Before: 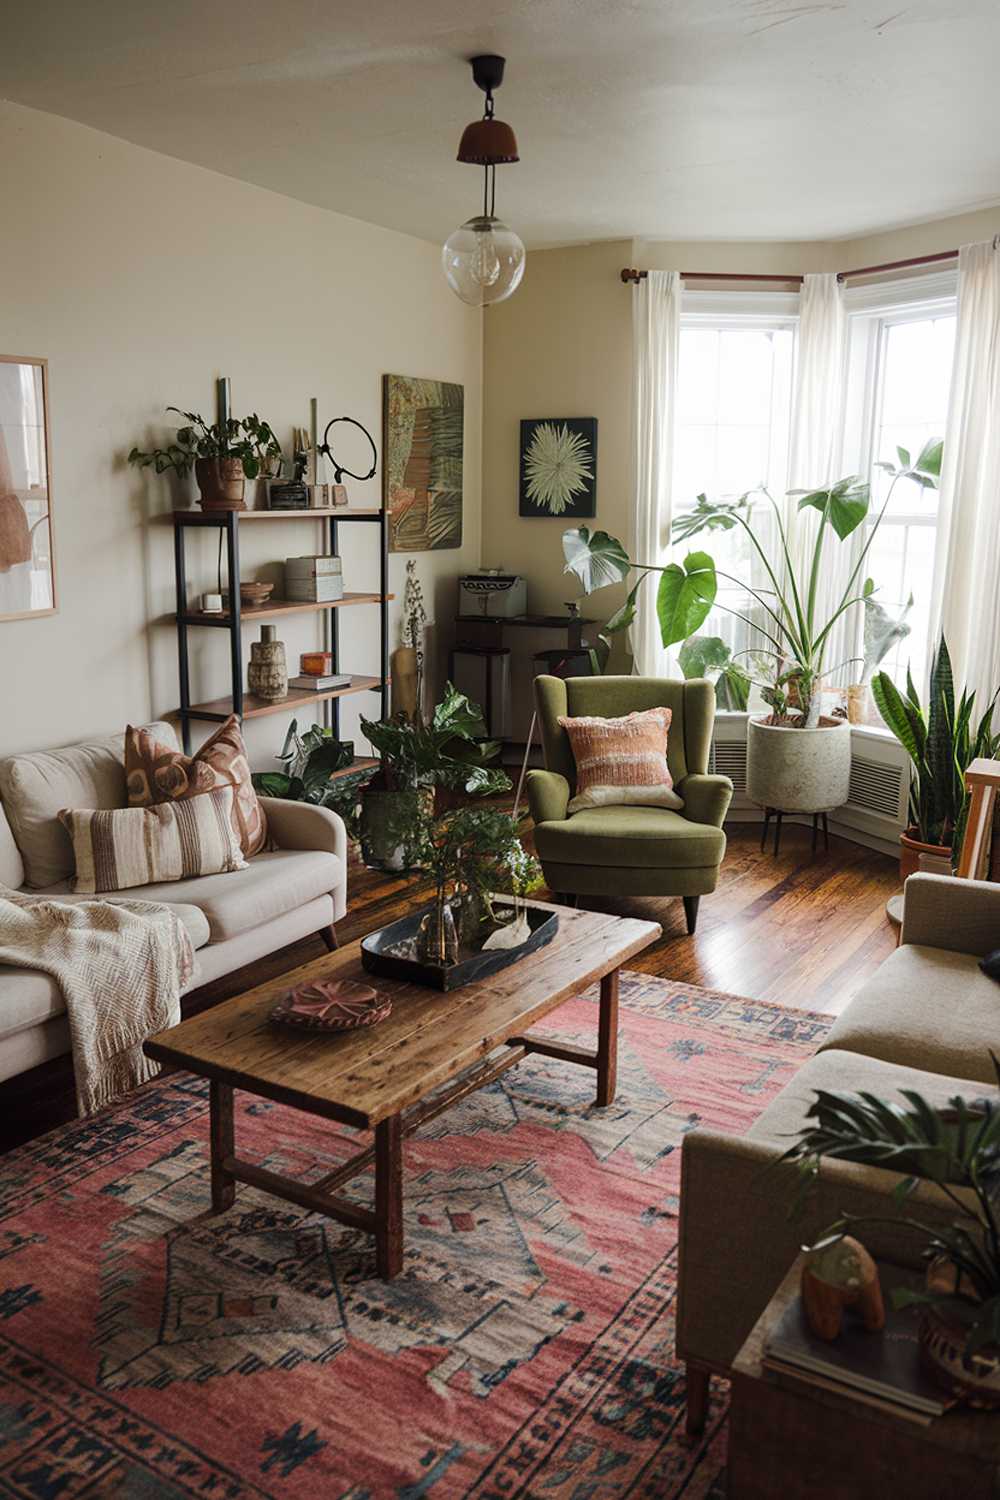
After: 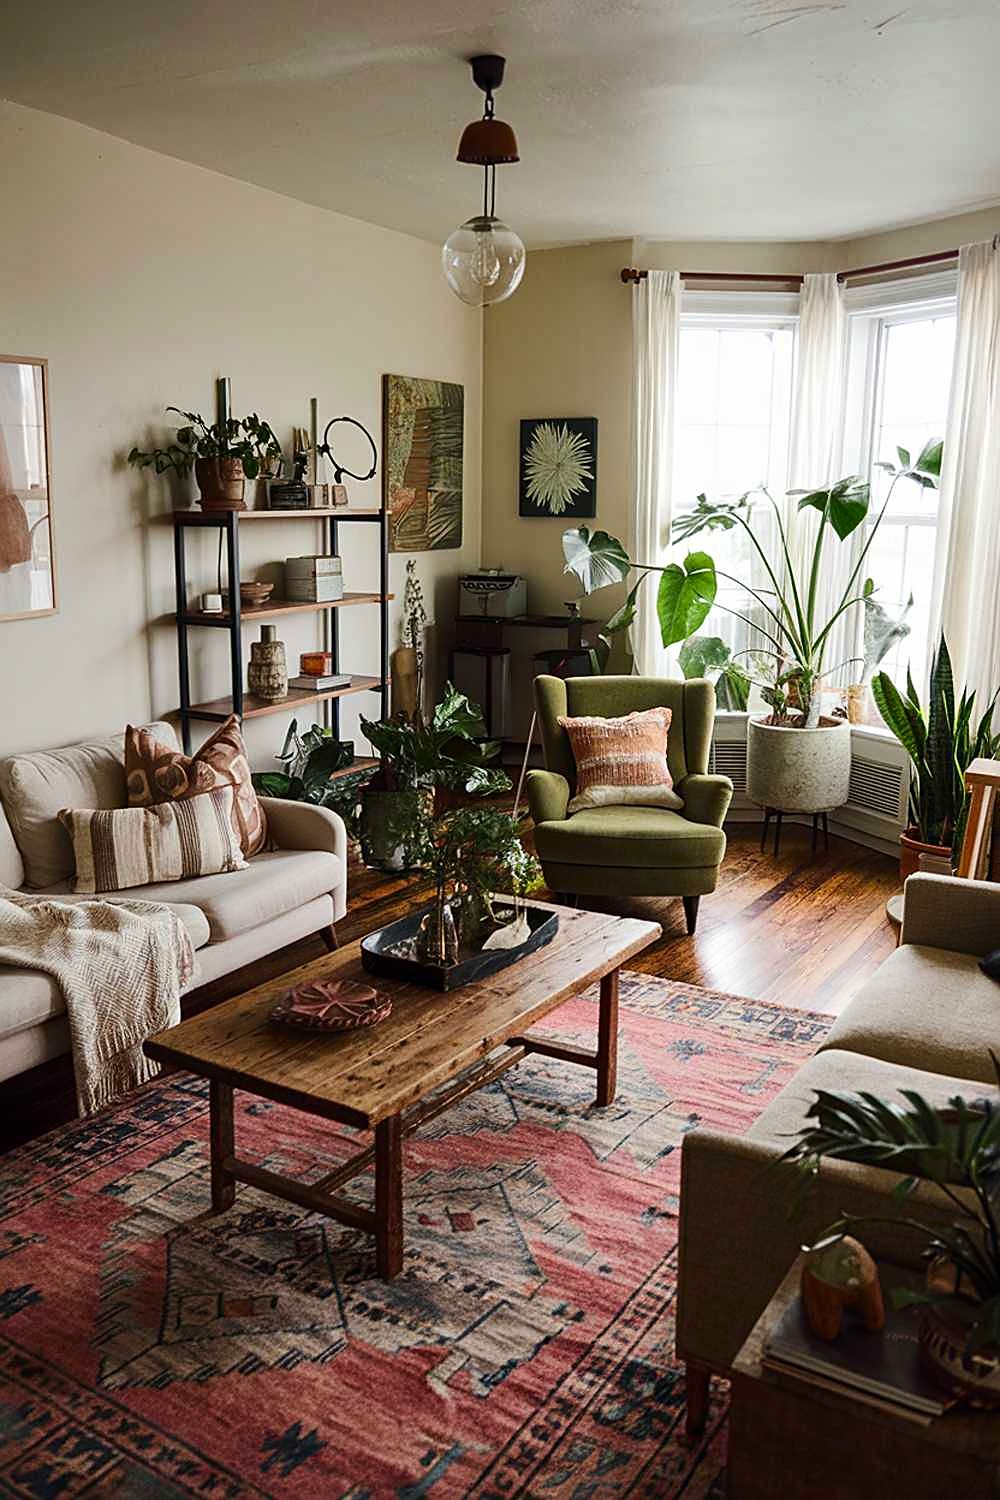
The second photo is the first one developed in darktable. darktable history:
shadows and highlights: shadows 24.93, highlights -48.09, soften with gaussian
sharpen: on, module defaults
contrast brightness saturation: contrast 0.165, saturation 0.33
exposure: black level correction 0.001, compensate highlight preservation false
color correction: highlights b* 0.041, saturation 0.857
